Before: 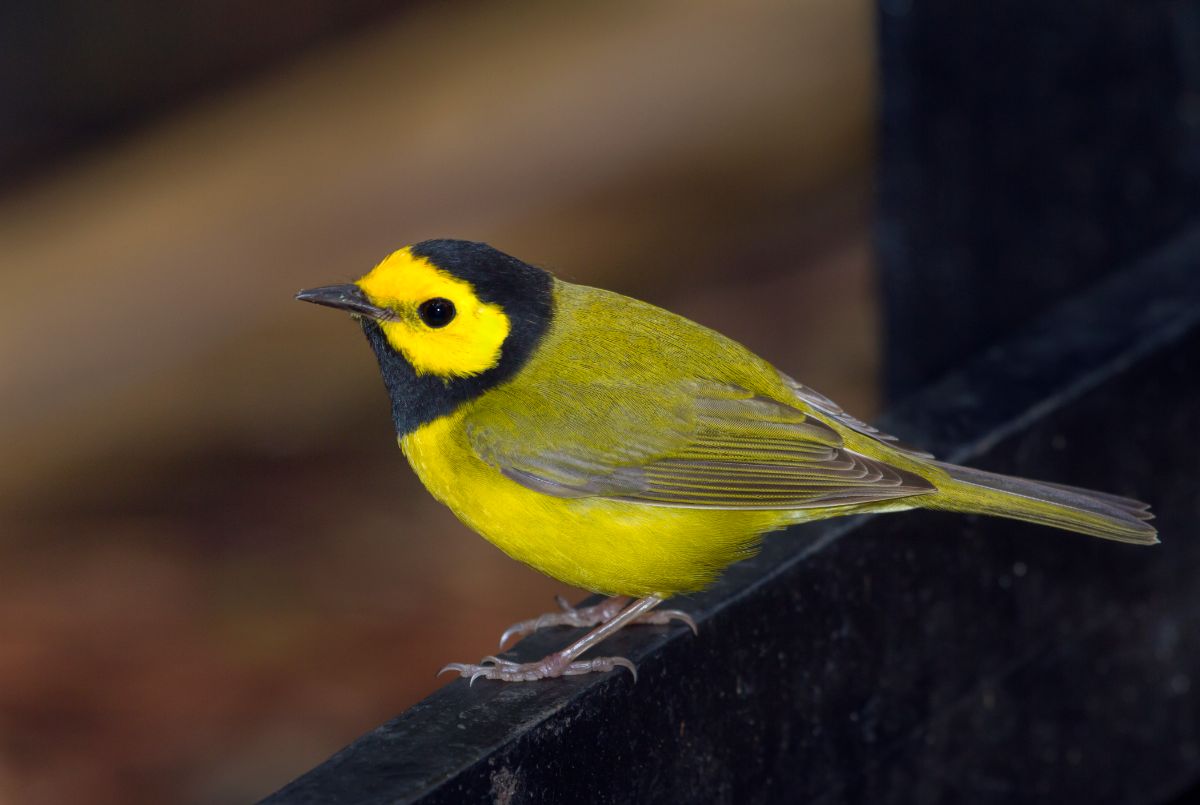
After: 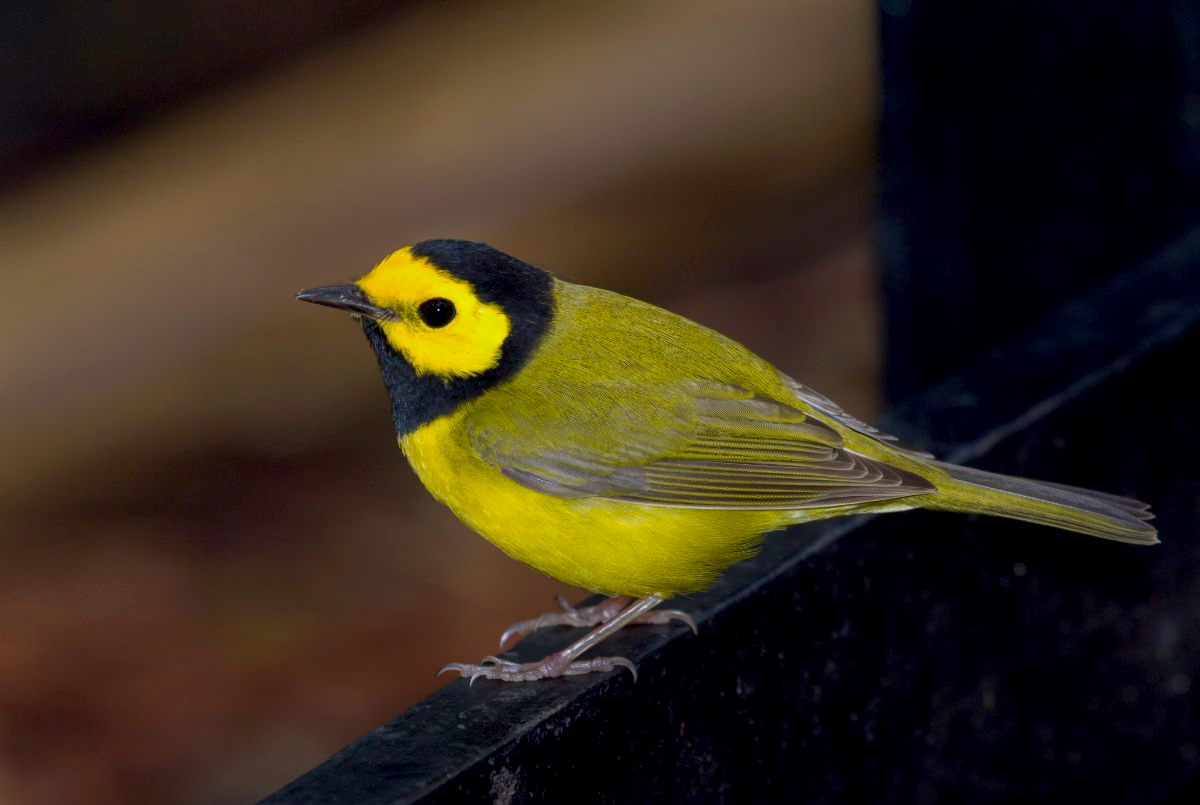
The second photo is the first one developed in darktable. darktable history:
exposure: black level correction 0.006, exposure -0.225 EV, compensate highlight preservation false
